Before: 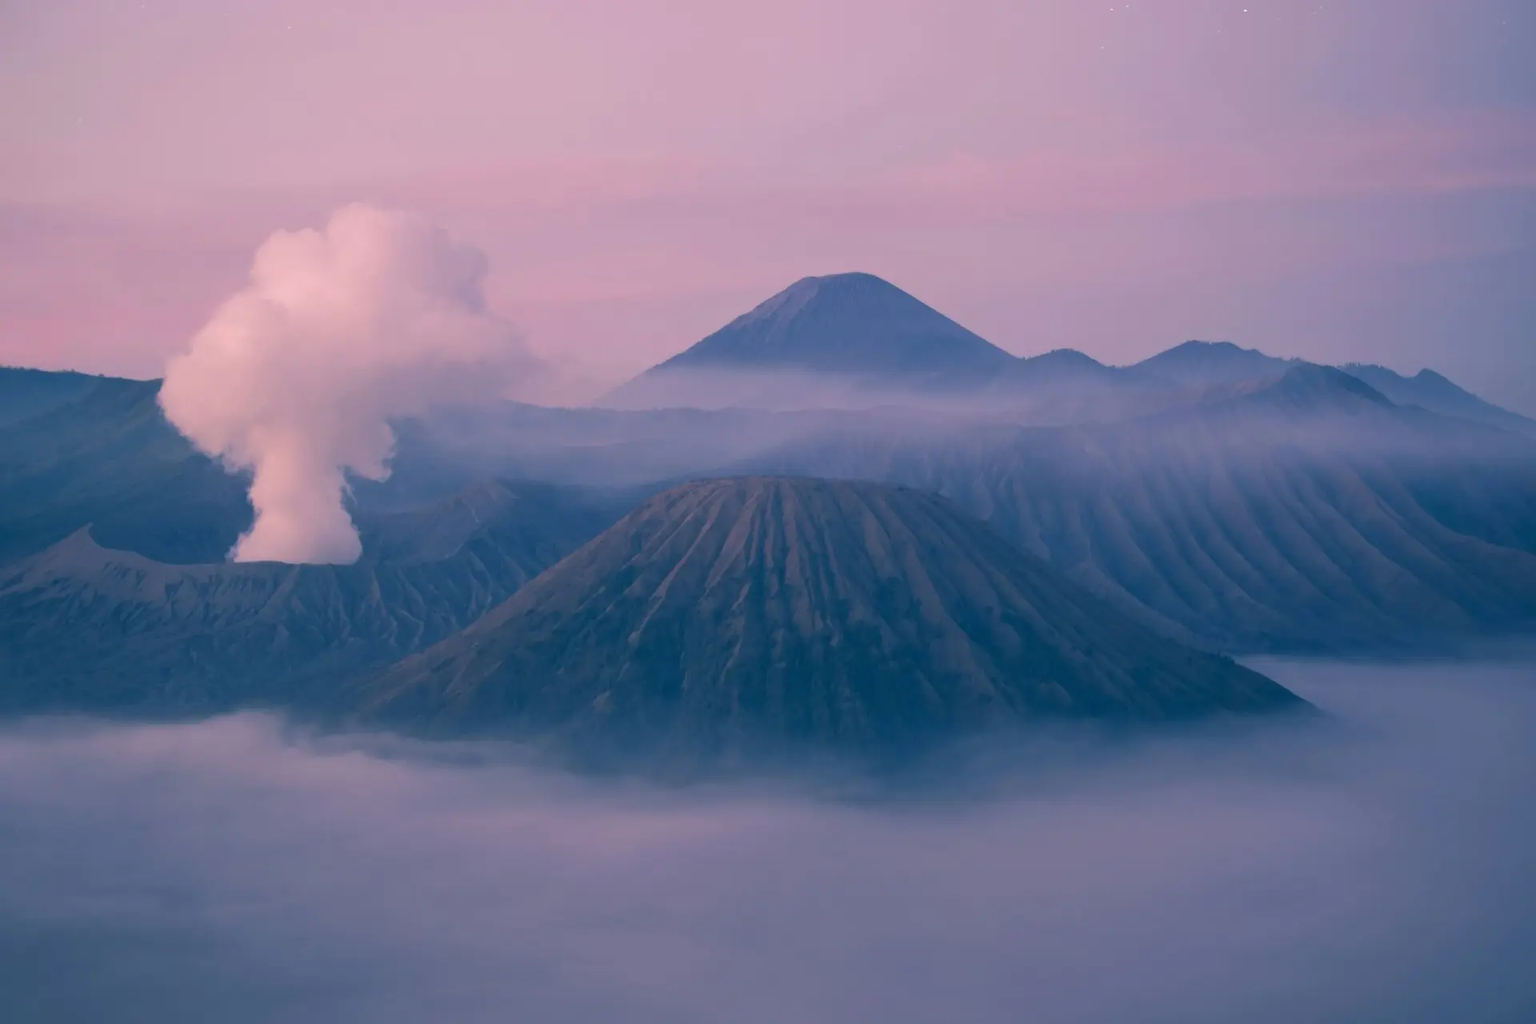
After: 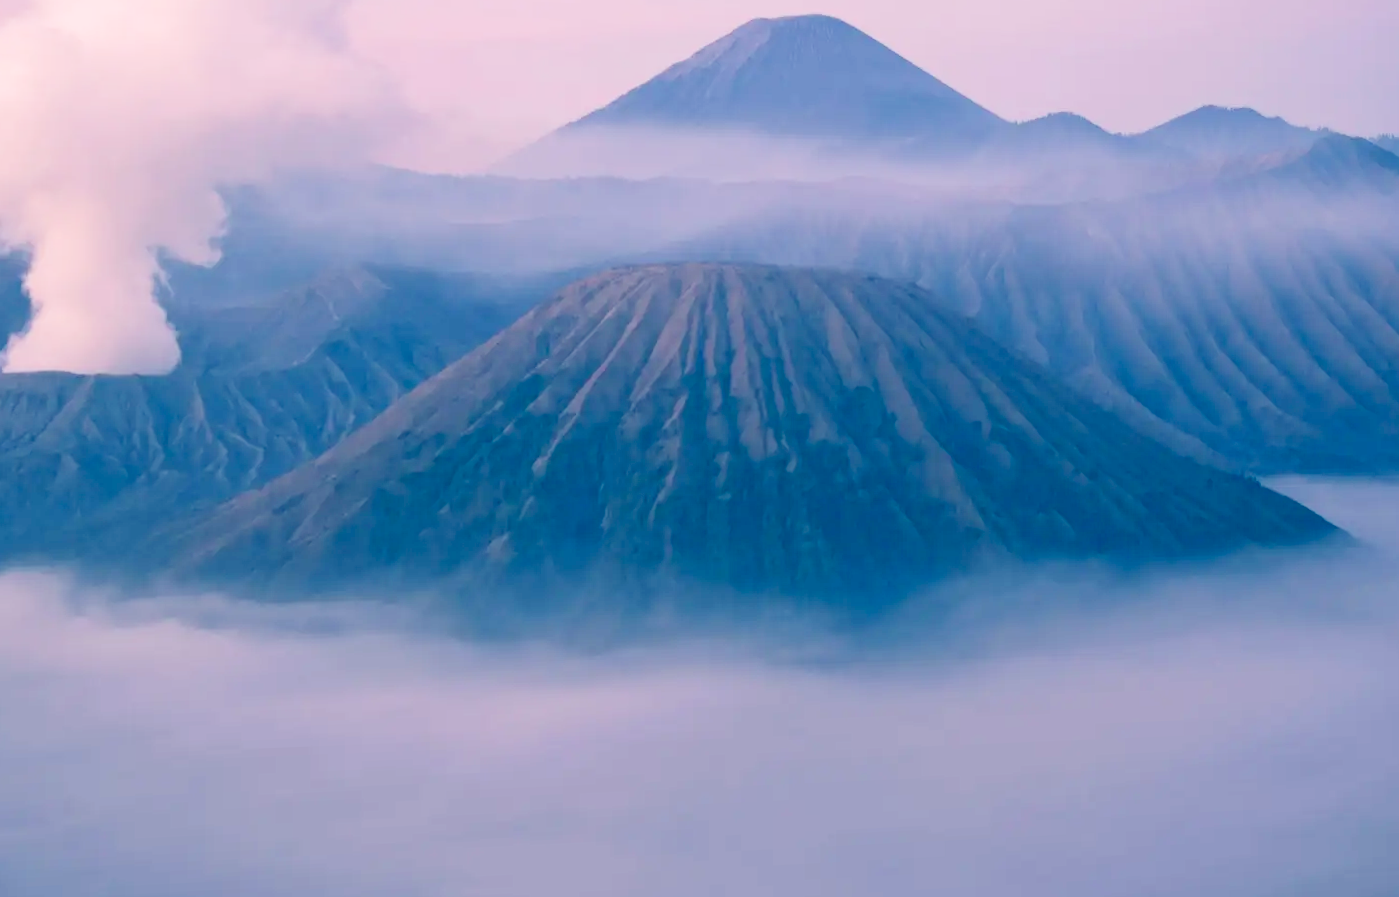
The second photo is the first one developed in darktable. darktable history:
rotate and perspective: rotation -0.013°, lens shift (vertical) -0.027, lens shift (horizontal) 0.178, crop left 0.016, crop right 0.989, crop top 0.082, crop bottom 0.918
crop: left 16.871%, top 22.857%, right 9.116%
base curve: curves: ch0 [(0, 0) (0.008, 0.007) (0.022, 0.029) (0.048, 0.089) (0.092, 0.197) (0.191, 0.399) (0.275, 0.534) (0.357, 0.65) (0.477, 0.78) (0.542, 0.833) (0.799, 0.973) (1, 1)], preserve colors none
